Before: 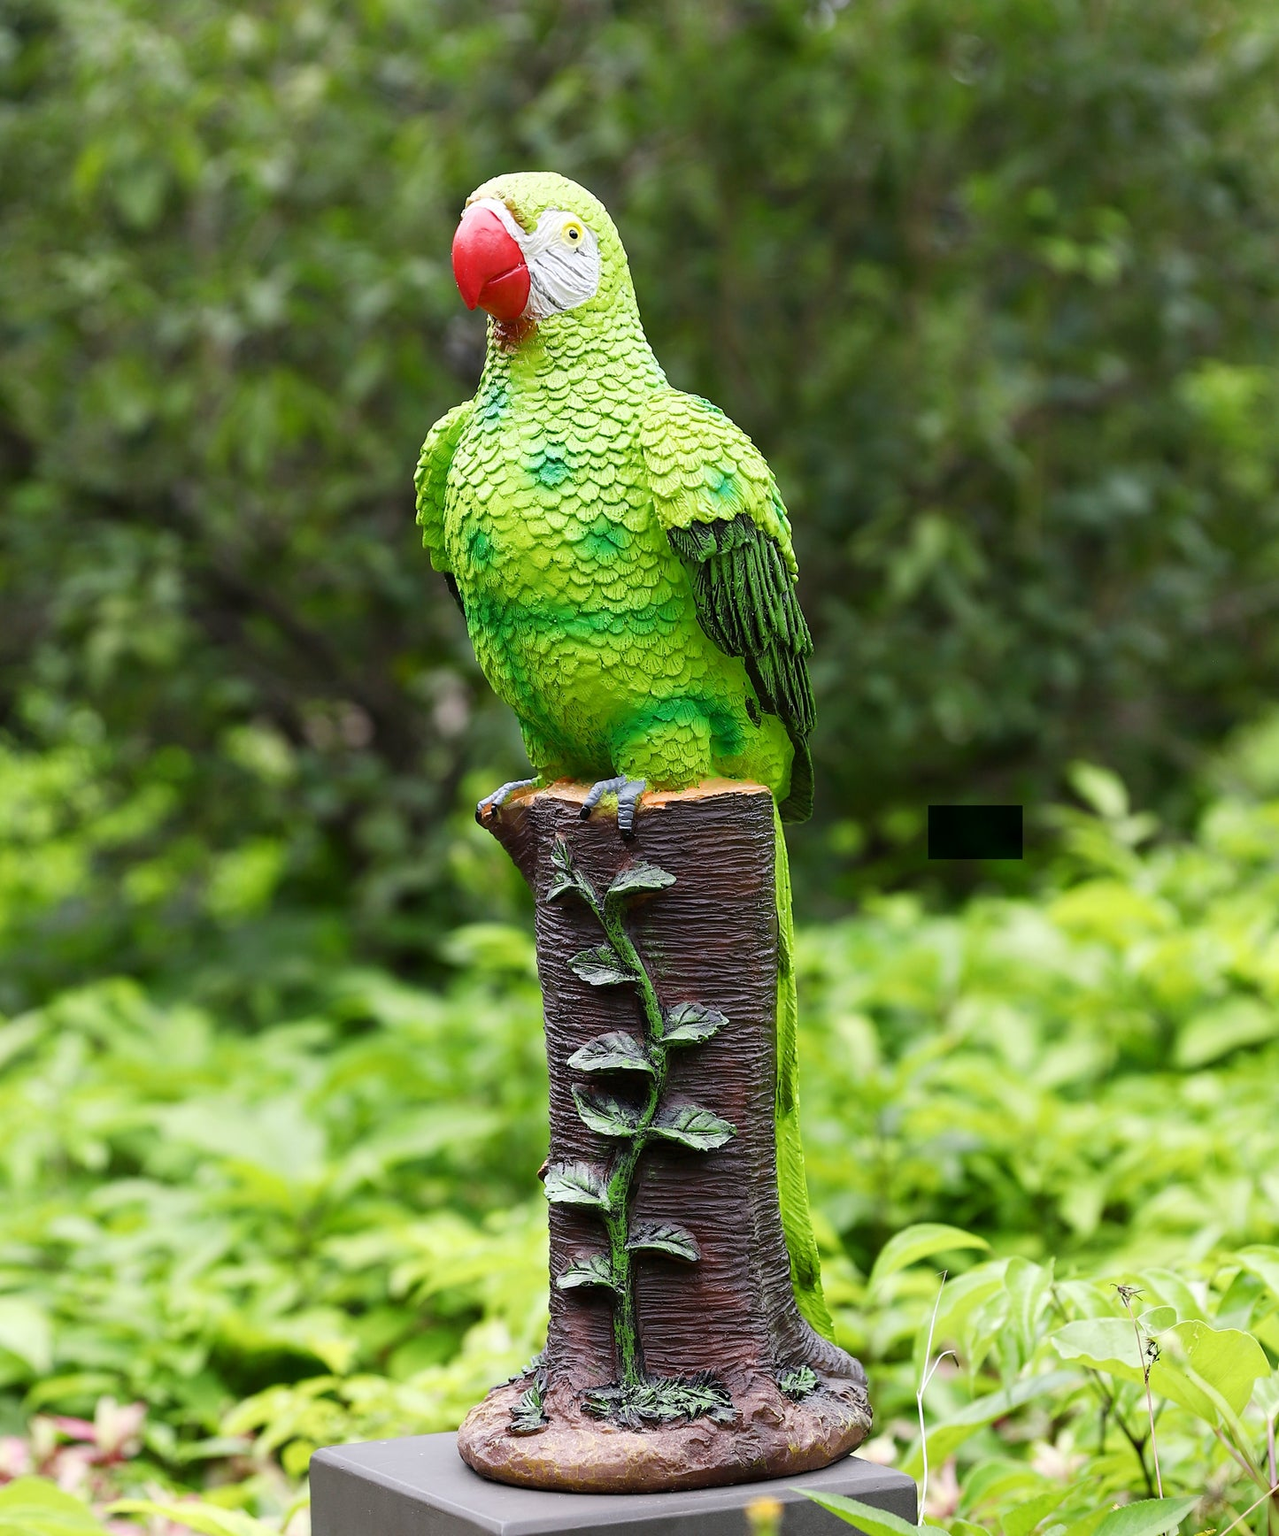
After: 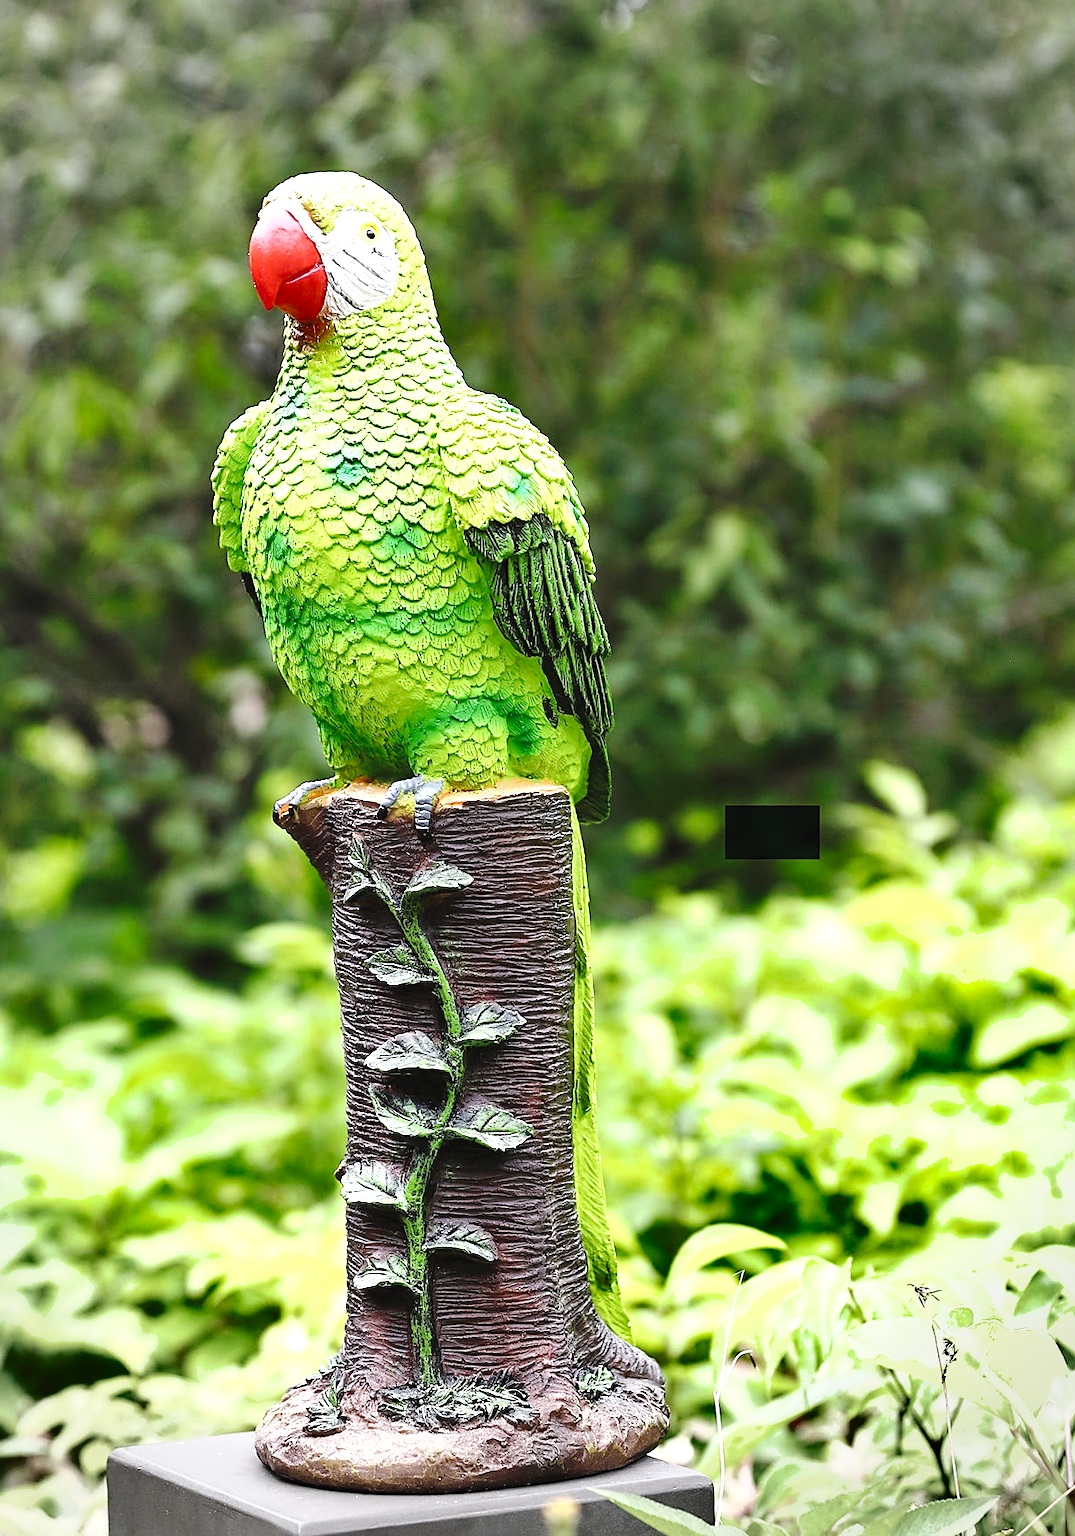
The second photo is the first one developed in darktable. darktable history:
crop: left 15.853%
color balance rgb: shadows lift › luminance -9.141%, global offset › luminance 0.713%, perceptual saturation grading › global saturation 0.492%
shadows and highlights: low approximation 0.01, soften with gaussian
tone curve: curves: ch0 [(0, 0) (0.003, 0.02) (0.011, 0.023) (0.025, 0.028) (0.044, 0.045) (0.069, 0.063) (0.1, 0.09) (0.136, 0.122) (0.177, 0.166) (0.224, 0.223) (0.277, 0.297) (0.335, 0.384) (0.399, 0.461) (0.468, 0.549) (0.543, 0.632) (0.623, 0.705) (0.709, 0.772) (0.801, 0.844) (0.898, 0.91) (1, 1)], preserve colors none
levels: levels [0.026, 0.507, 0.987]
sharpen: on, module defaults
tone equalizer: -8 EV -0.713 EV, -7 EV -0.696 EV, -6 EV -0.589 EV, -5 EV -0.38 EV, -3 EV 0.384 EV, -2 EV 0.6 EV, -1 EV 0.674 EV, +0 EV 0.734 EV, smoothing diameter 24.79%, edges refinement/feathering 10.93, preserve details guided filter
vignetting: fall-off start 76.11%, fall-off radius 27.85%, brightness -0.168, width/height ratio 0.975
